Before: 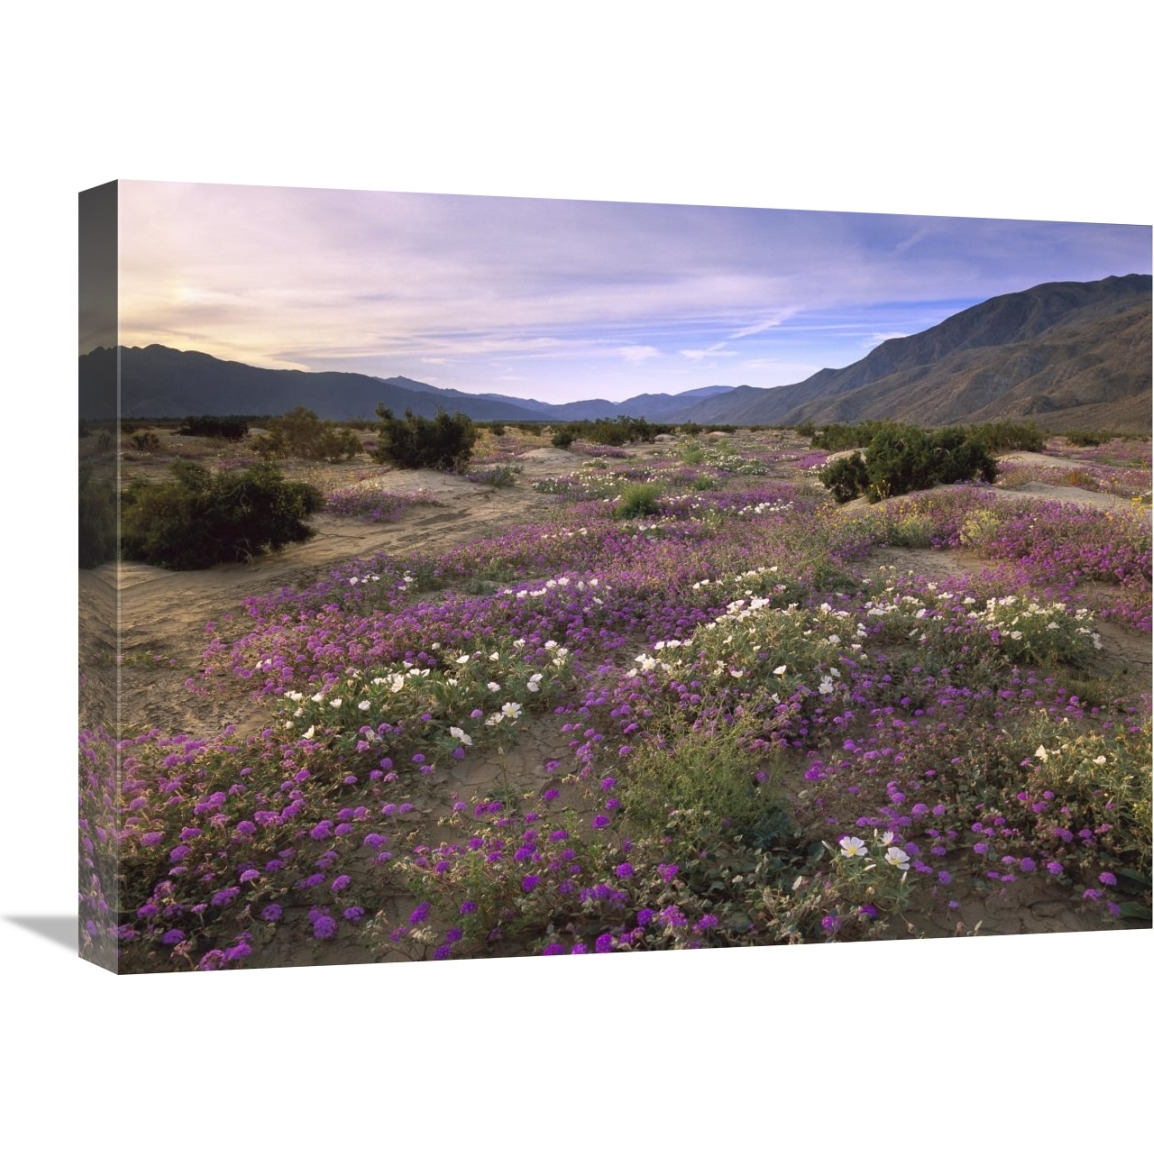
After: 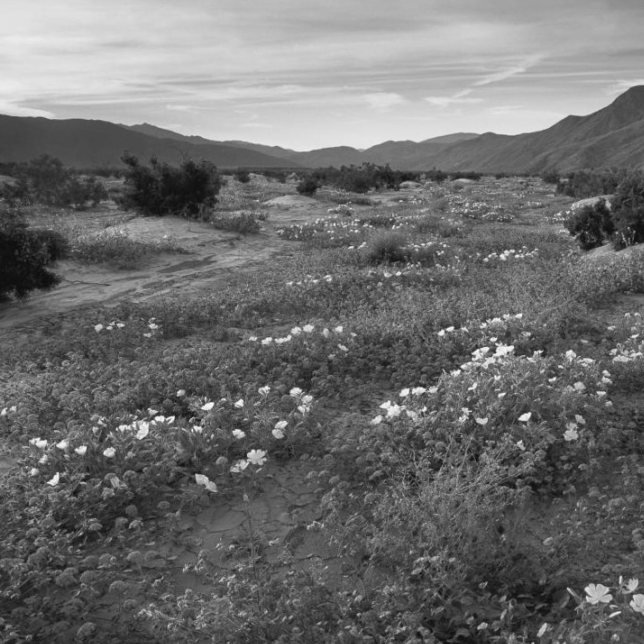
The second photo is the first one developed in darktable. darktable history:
crop and rotate: left 22.13%, top 22.054%, right 22.026%, bottom 22.102%
monochrome: a -6.99, b 35.61, size 1.4
